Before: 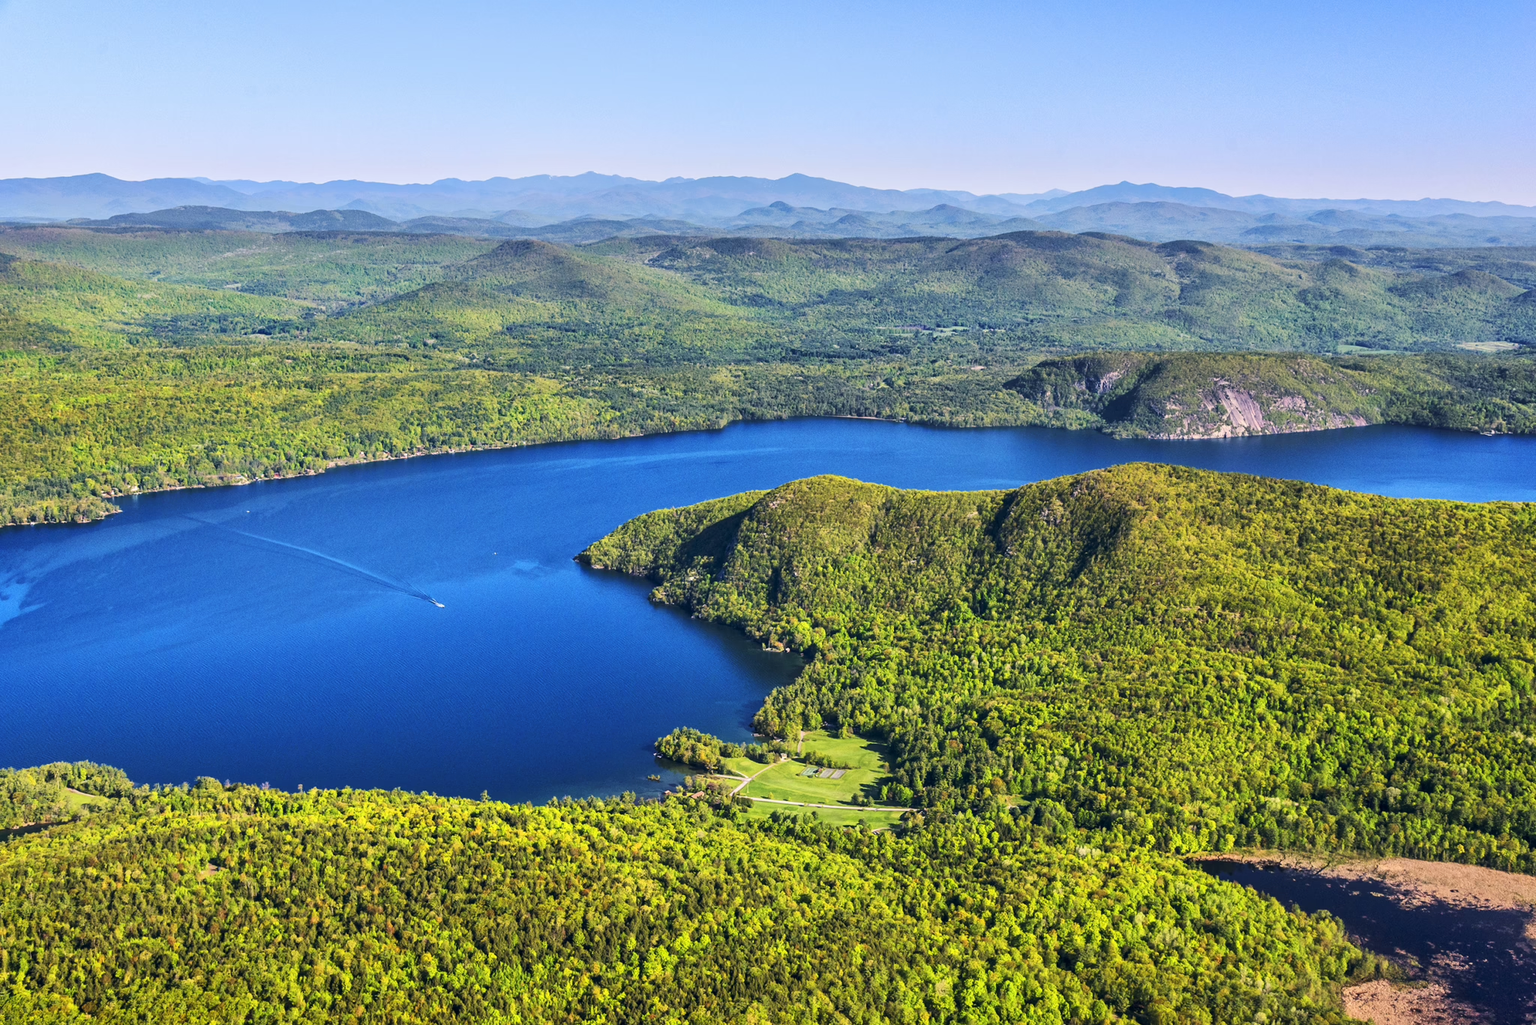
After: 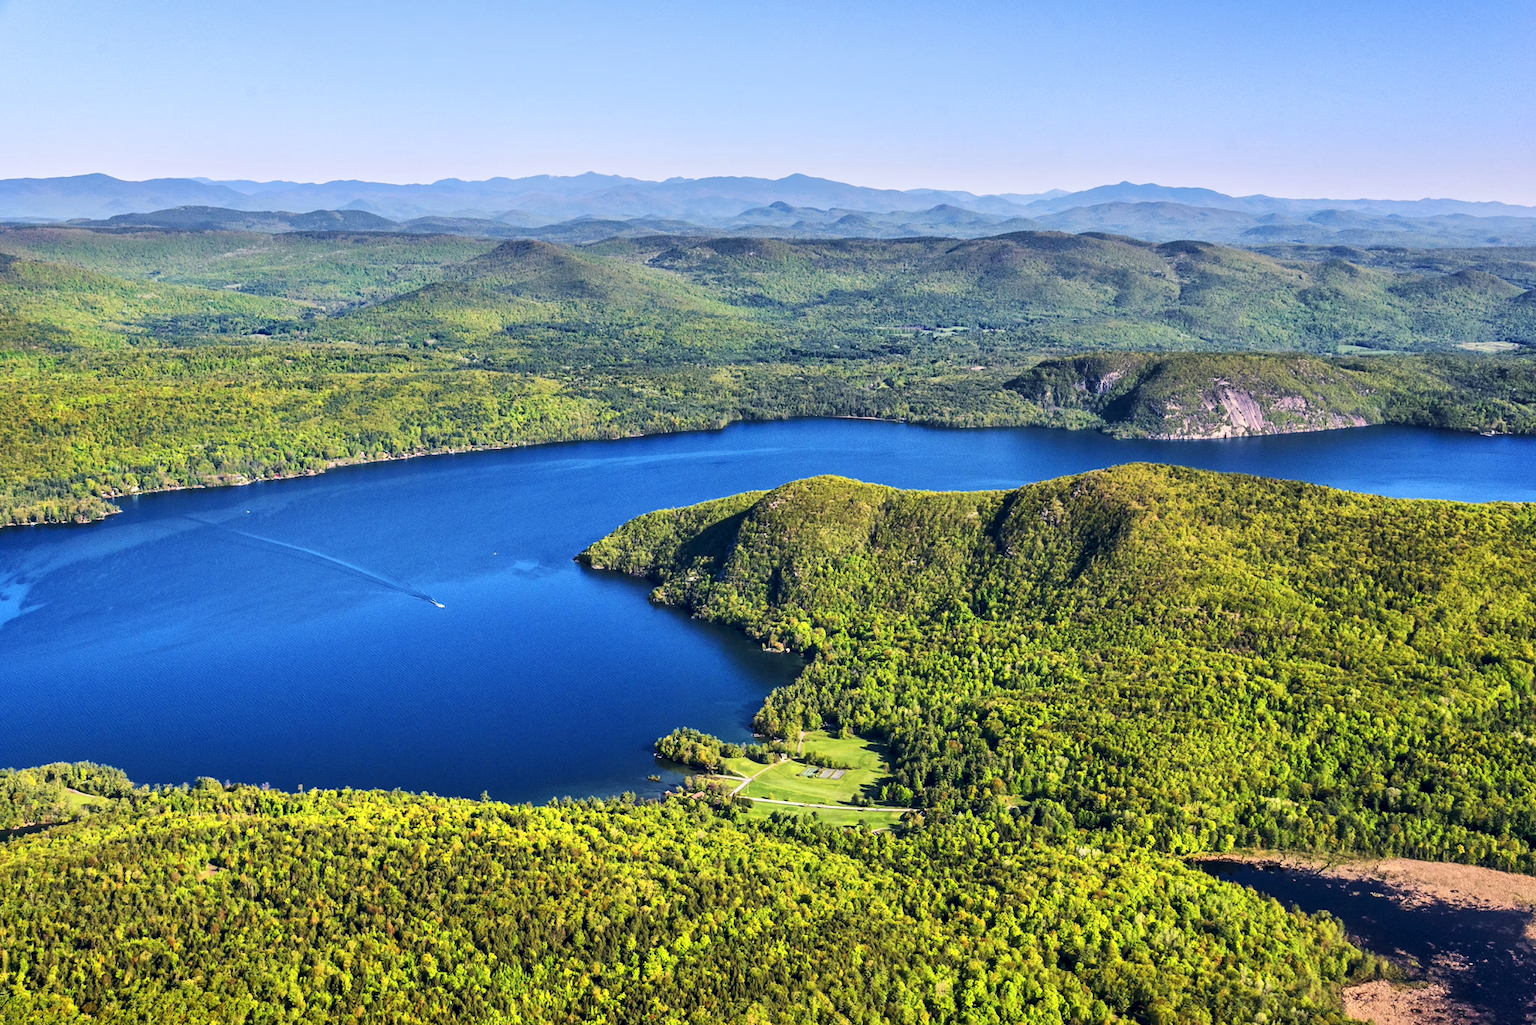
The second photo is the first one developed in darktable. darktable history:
contrast equalizer: octaves 7, y [[0.6 ×6], [0.55 ×6], [0 ×6], [0 ×6], [0 ×6]], mix 0.3
exposure: compensate exposure bias true, compensate highlight preservation false
